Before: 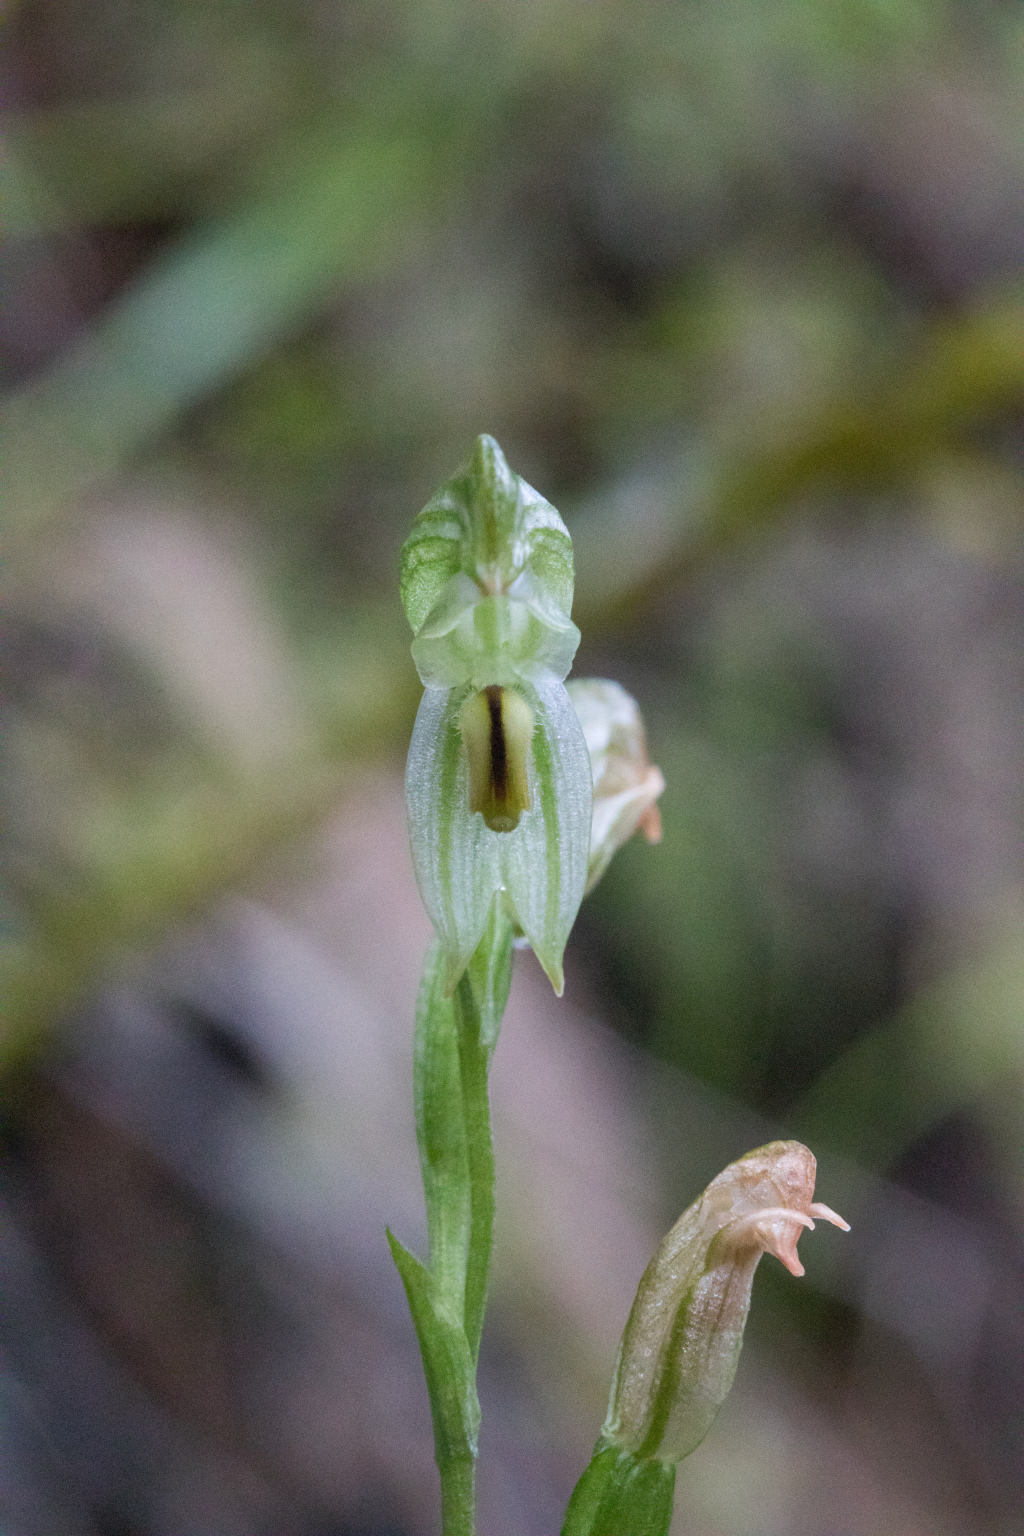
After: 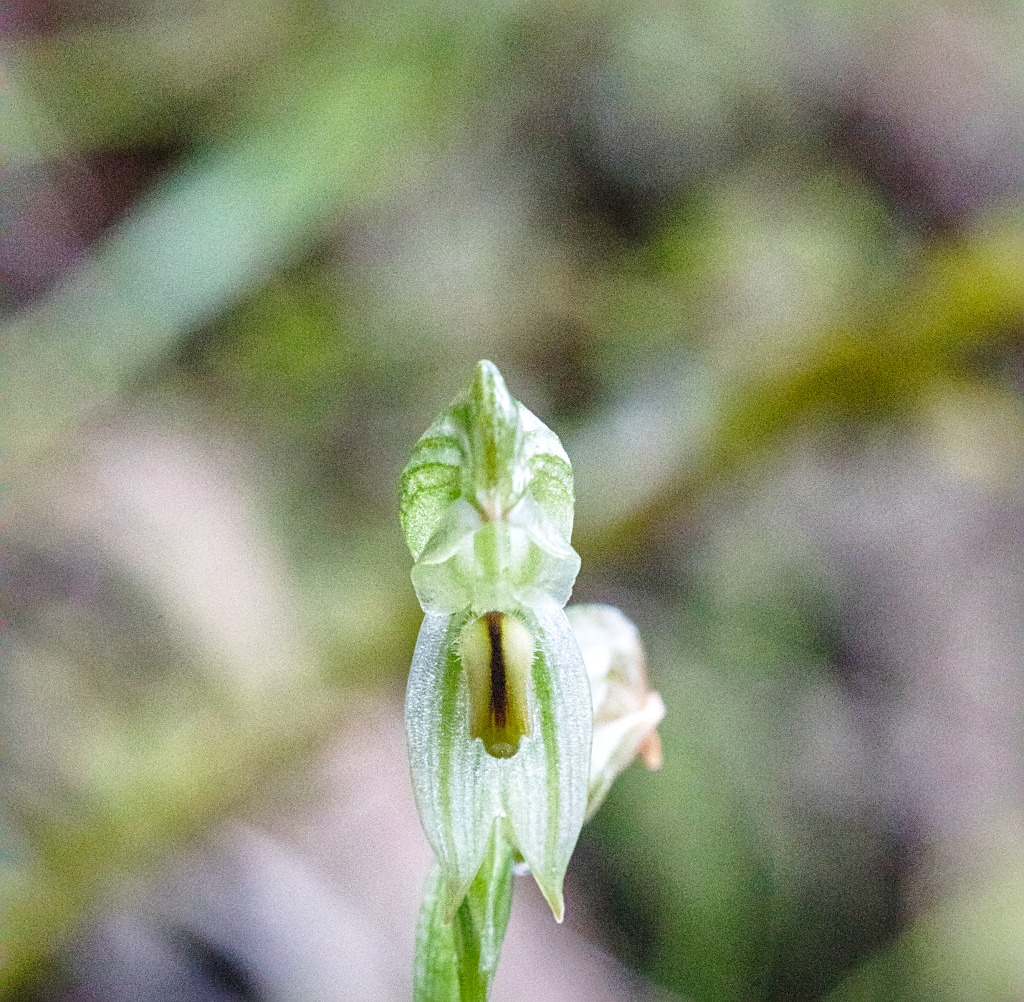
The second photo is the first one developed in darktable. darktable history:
sharpen: on, module defaults
crop and rotate: top 4.83%, bottom 29.887%
exposure: exposure 0.189 EV, compensate highlight preservation false
local contrast: on, module defaults
base curve: curves: ch0 [(0, 0) (0.028, 0.03) (0.121, 0.232) (0.46, 0.748) (0.859, 0.968) (1, 1)], preserve colors none
shadows and highlights: on, module defaults
